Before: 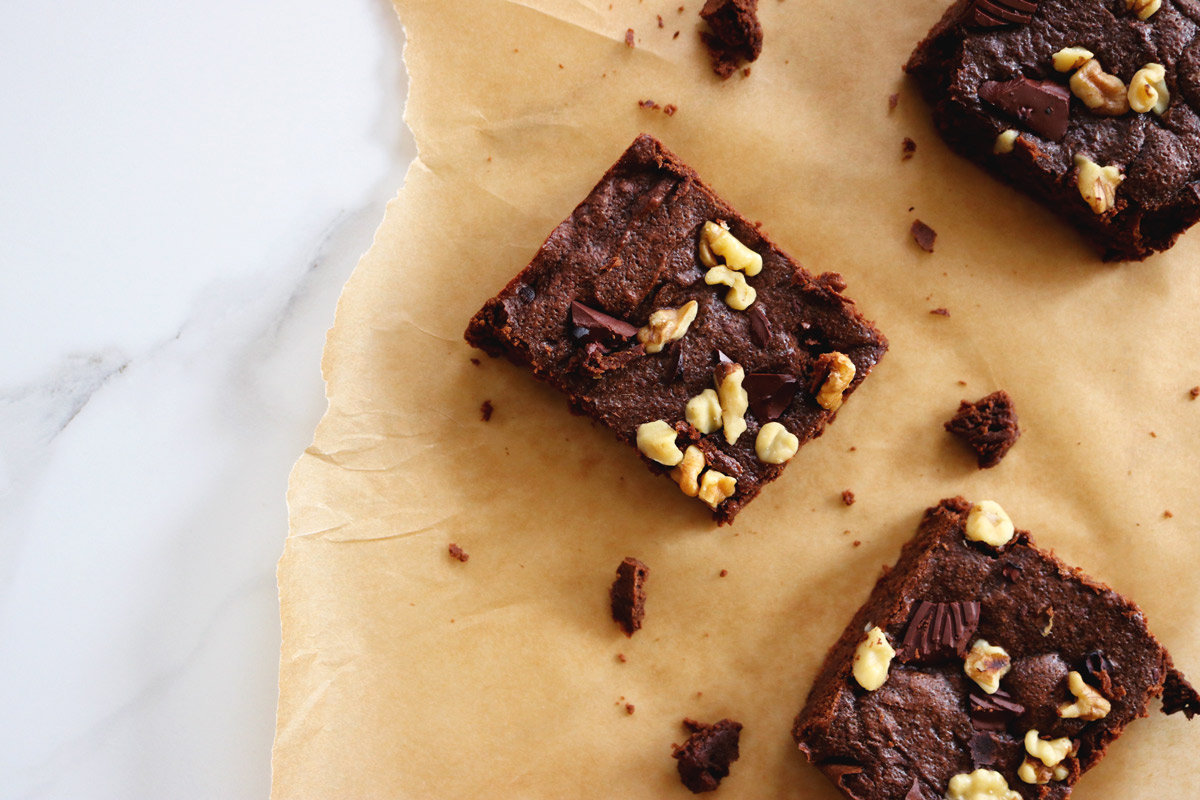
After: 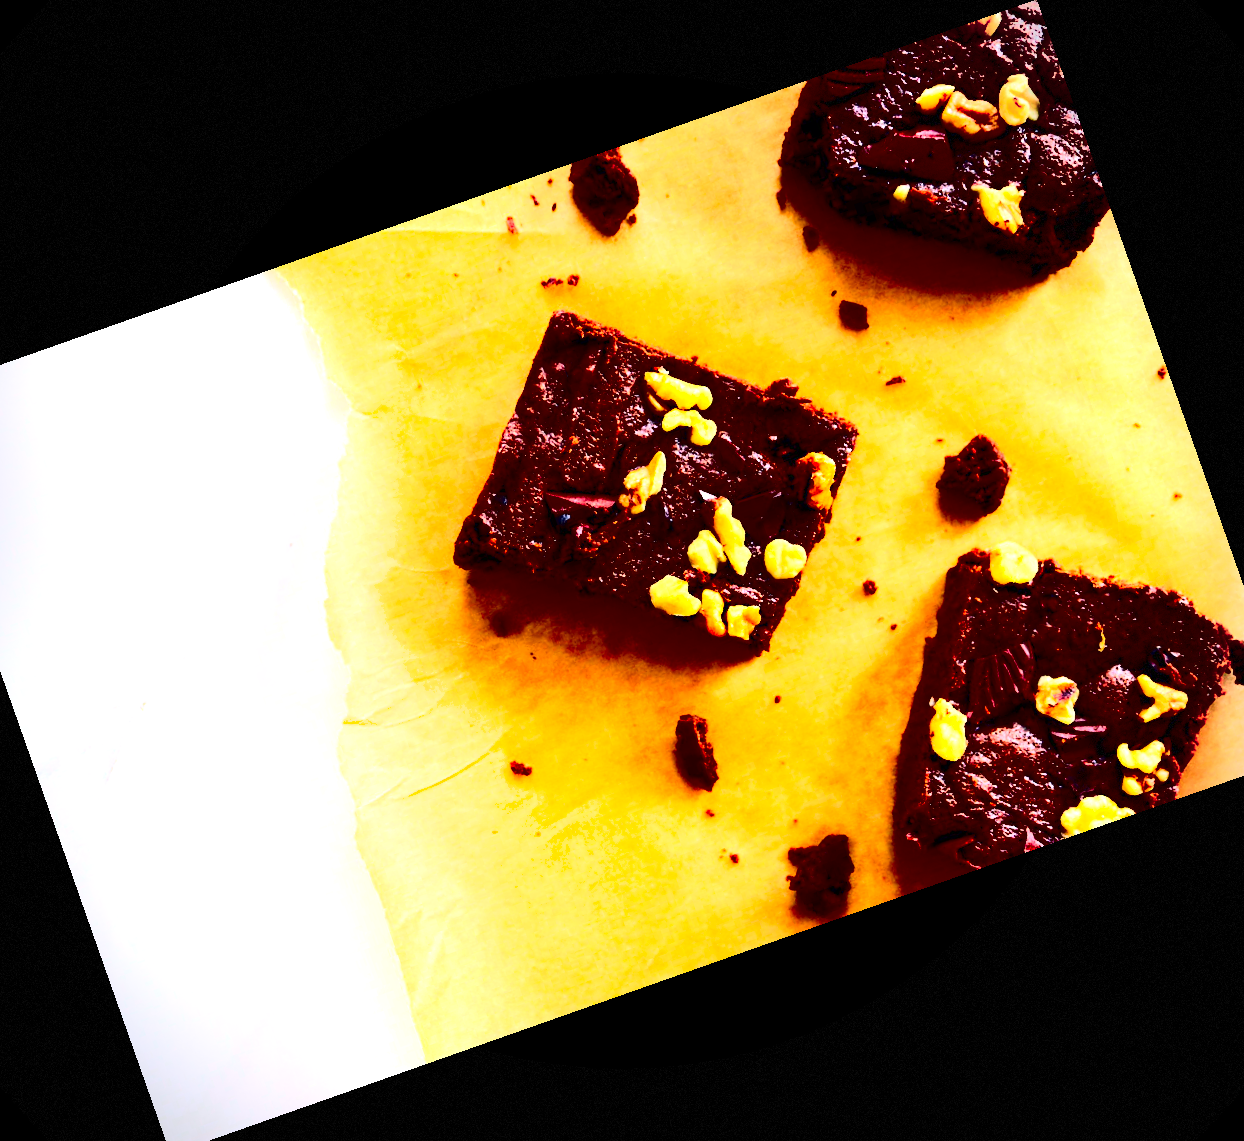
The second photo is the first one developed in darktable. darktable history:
crop and rotate: angle 19.43°, left 6.812%, right 4.125%, bottom 1.087%
vignetting: dithering 8-bit output, unbound false
white balance: red 0.988, blue 1.017
exposure: black level correction 0, exposure 0.95 EV, compensate exposure bias true, compensate highlight preservation false
shadows and highlights: shadows 49, highlights -41, soften with gaussian
contrast brightness saturation: contrast 0.77, brightness -1, saturation 1
color correction: highlights a* 3.84, highlights b* 5.07
